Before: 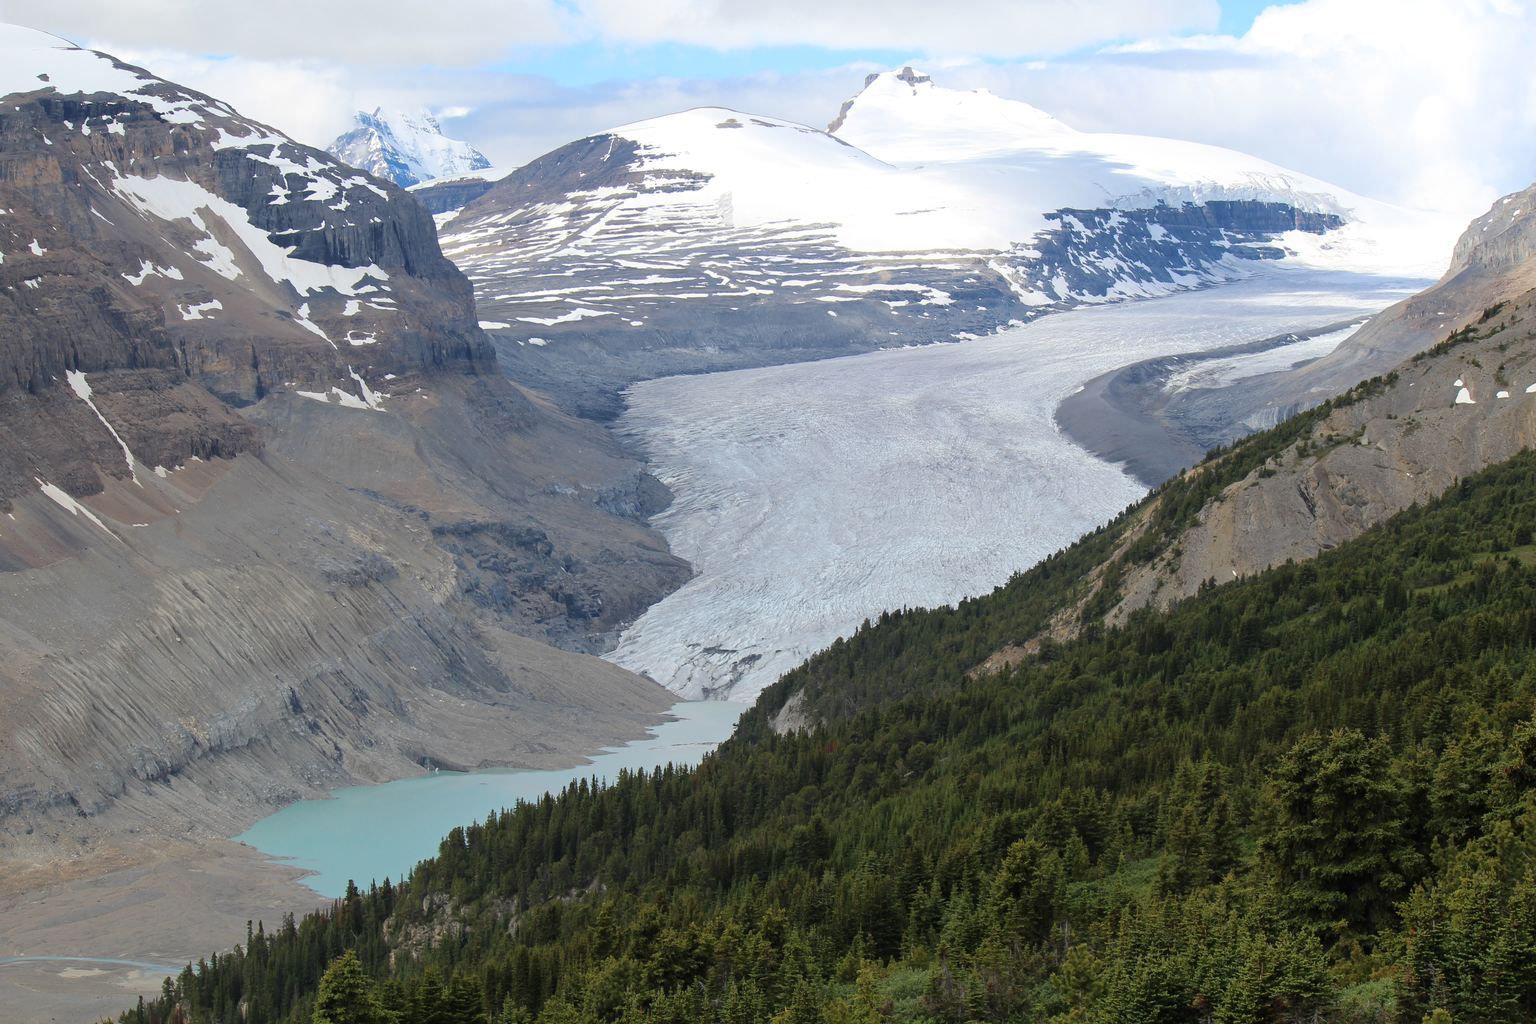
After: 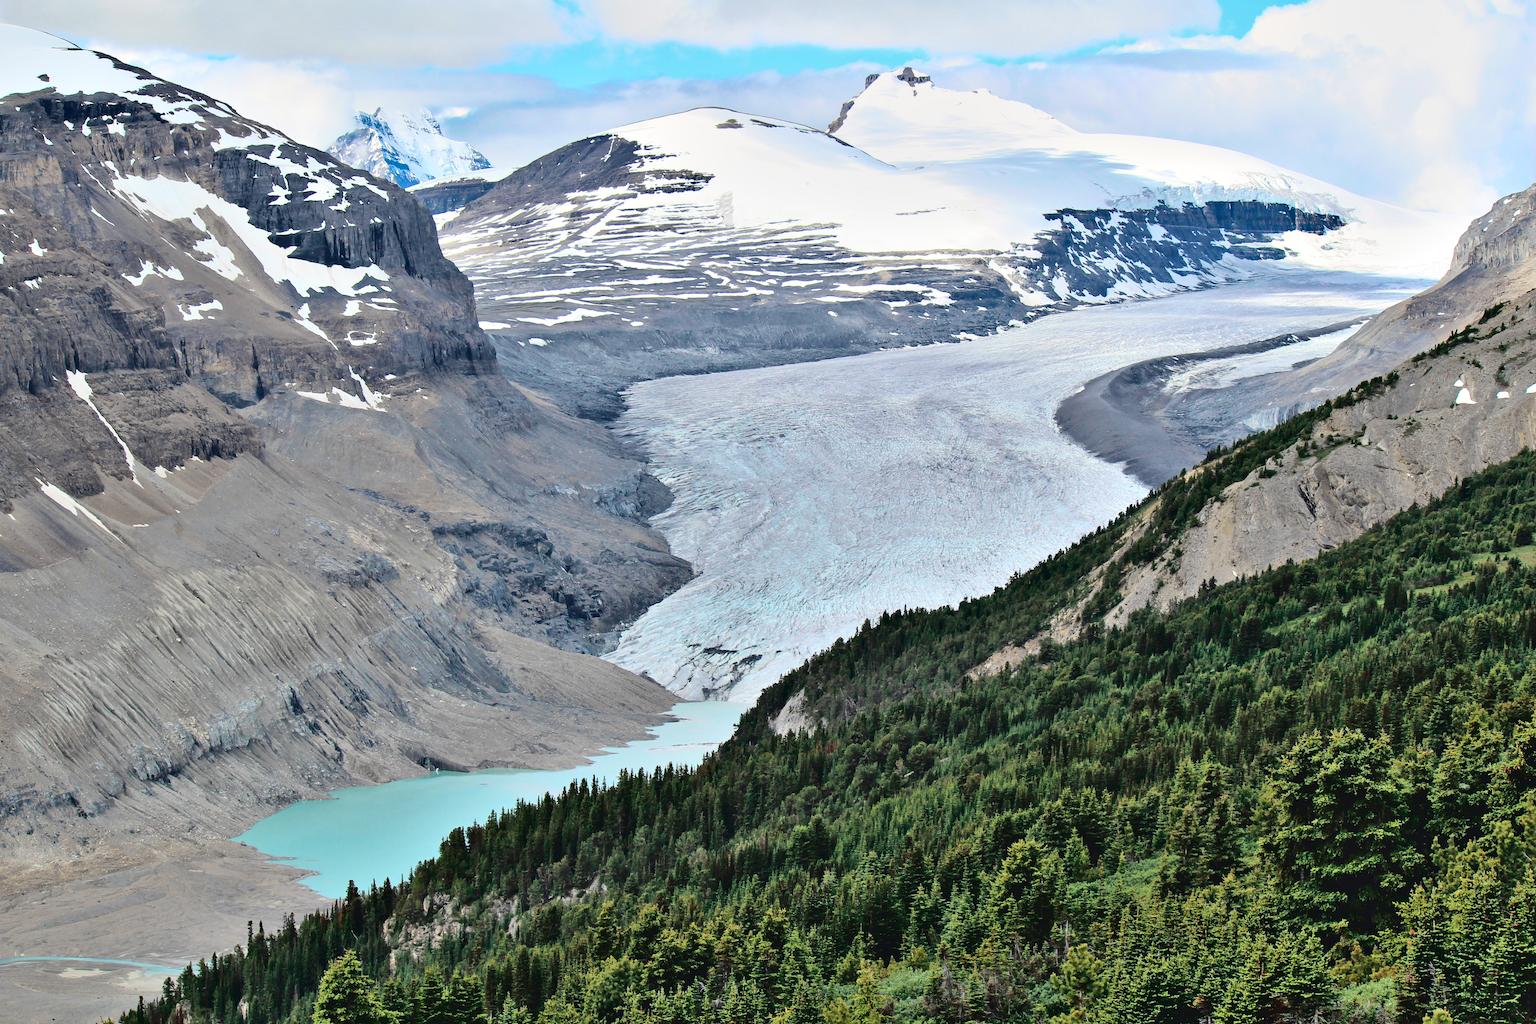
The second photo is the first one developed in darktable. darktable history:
contrast equalizer: octaves 7, y [[0.6 ×6], [0.55 ×6], [0 ×6], [0 ×6], [0 ×6]]
tone curve: curves: ch0 [(0, 0.037) (0.045, 0.055) (0.155, 0.138) (0.29, 0.325) (0.428, 0.513) (0.604, 0.71) (0.824, 0.882) (1, 0.965)]; ch1 [(0, 0) (0.339, 0.334) (0.445, 0.419) (0.476, 0.454) (0.498, 0.498) (0.53, 0.515) (0.557, 0.556) (0.609, 0.649) (0.716, 0.746) (1, 1)]; ch2 [(0, 0) (0.327, 0.318) (0.417, 0.426) (0.46, 0.453) (0.502, 0.5) (0.526, 0.52) (0.554, 0.541) (0.626, 0.65) (0.749, 0.746) (1, 1)], color space Lab, independent channels, preserve colors none
shadows and highlights: low approximation 0.01, soften with gaussian
